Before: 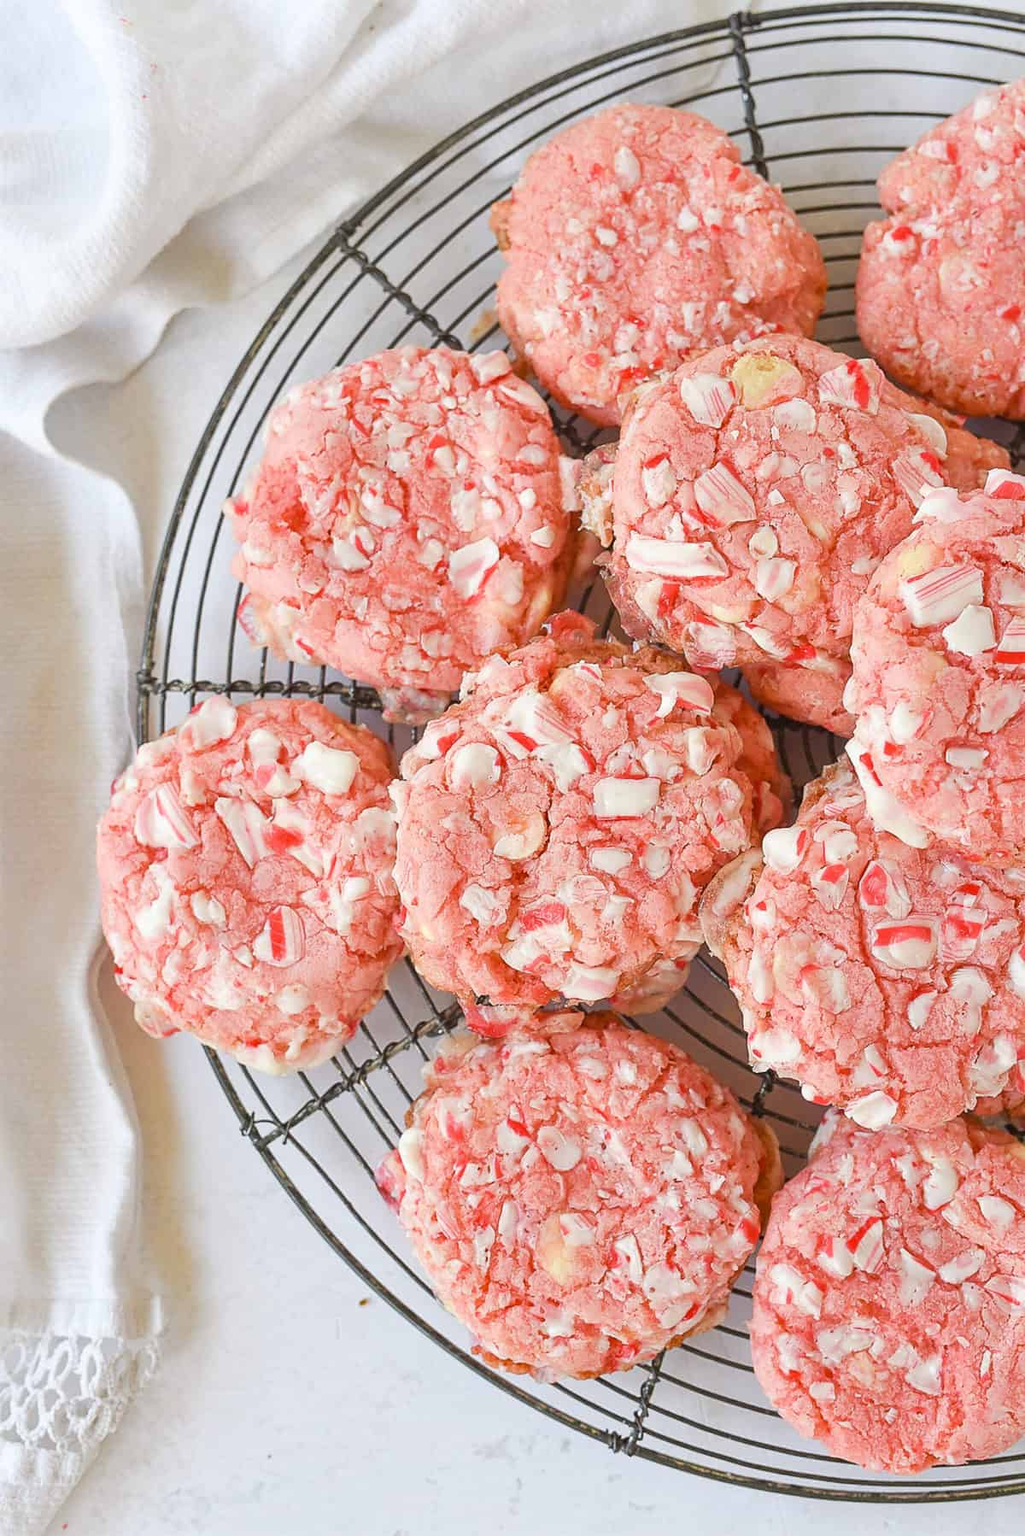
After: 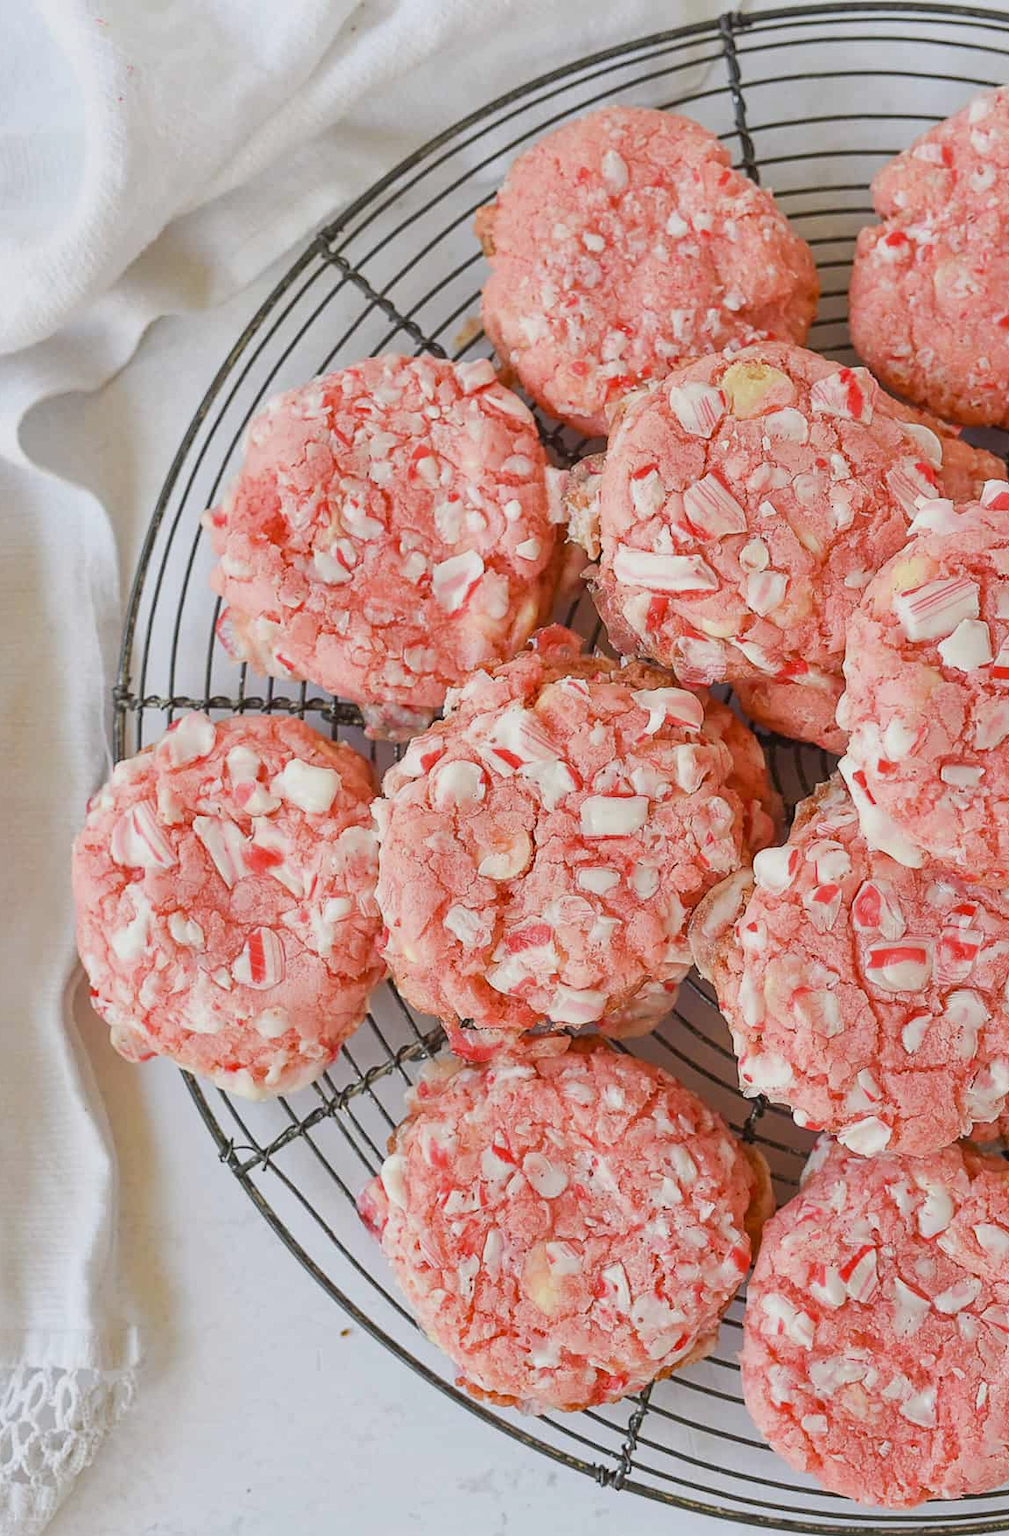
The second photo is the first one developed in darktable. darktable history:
exposure: exposure -0.342 EV, compensate highlight preservation false
crop and rotate: left 2.663%, right 1.026%, bottom 2.245%
